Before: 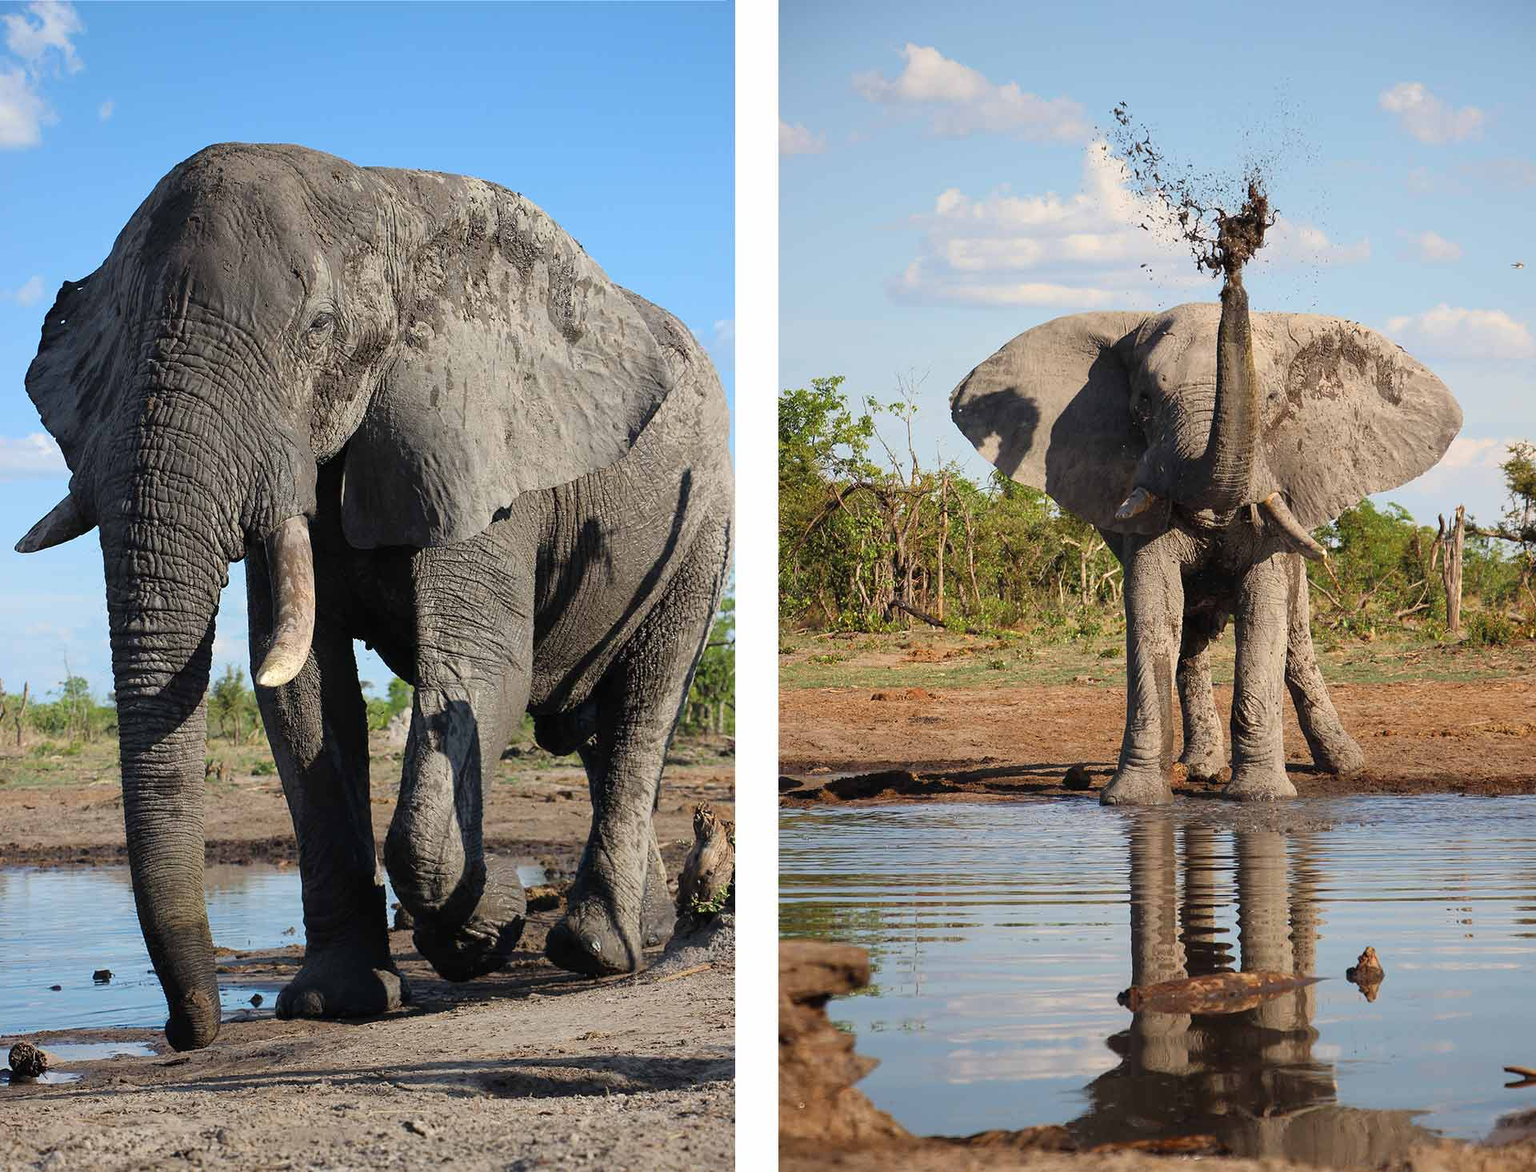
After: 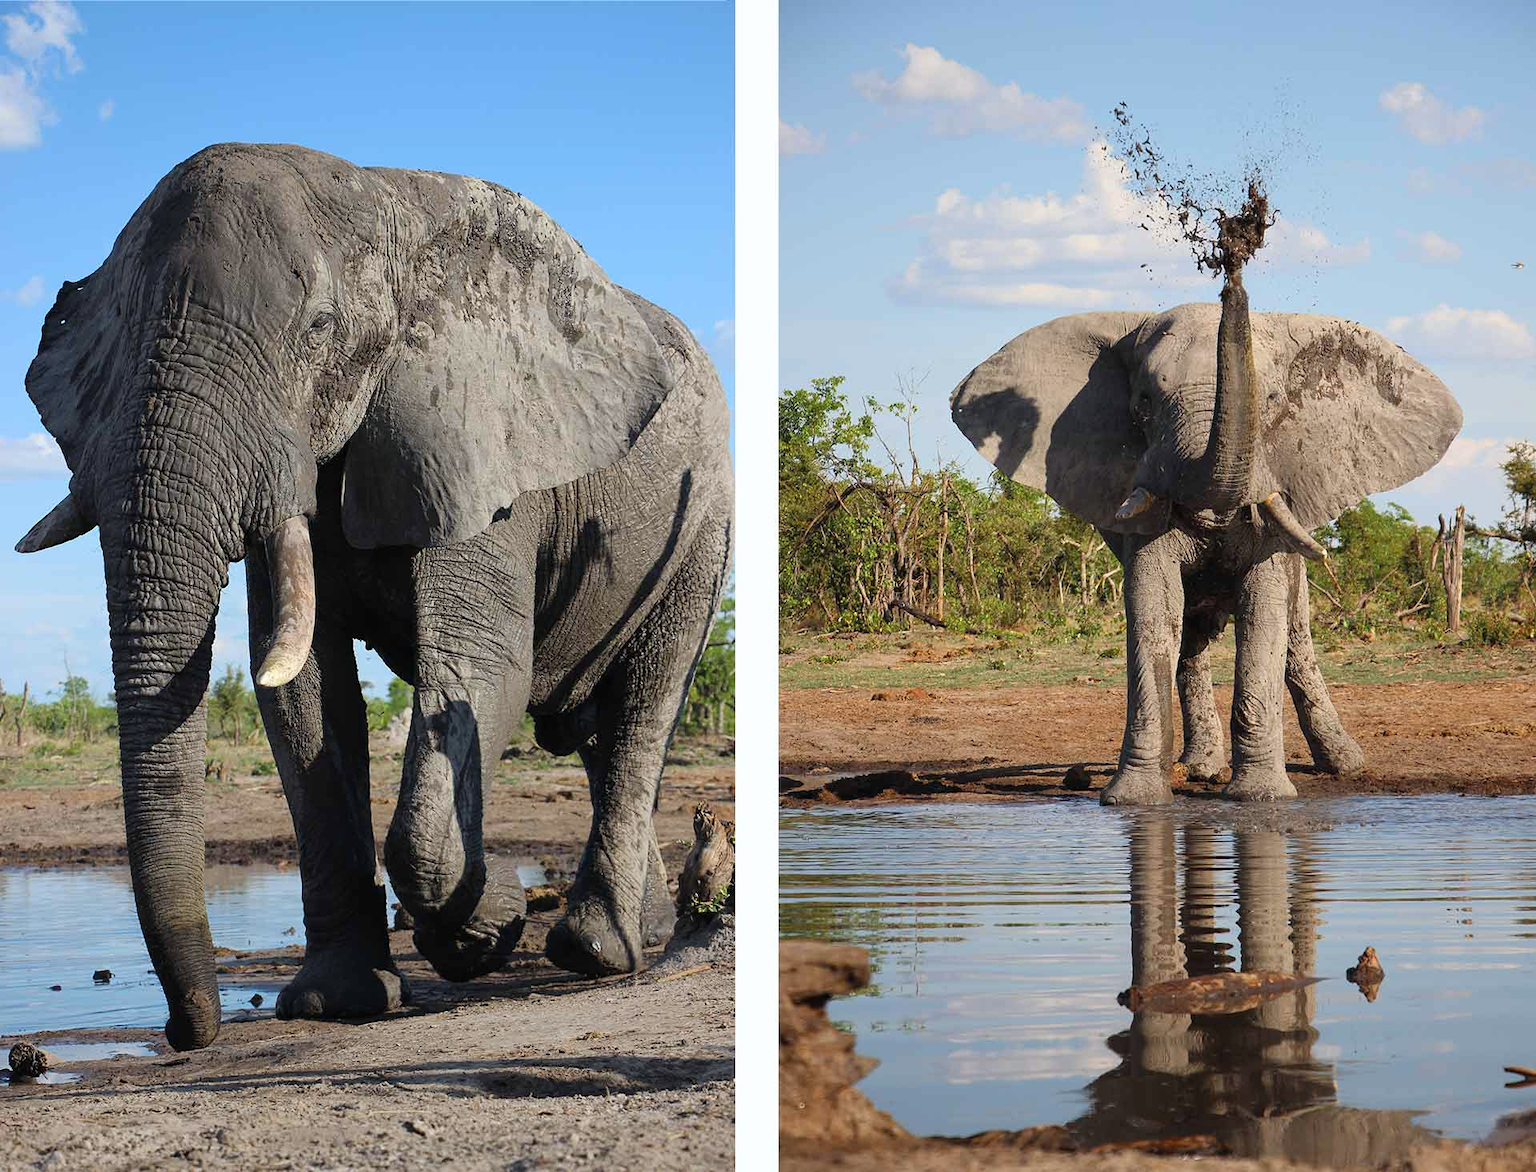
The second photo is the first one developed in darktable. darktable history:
rotate and perspective: automatic cropping off
white balance: red 0.988, blue 1.017
